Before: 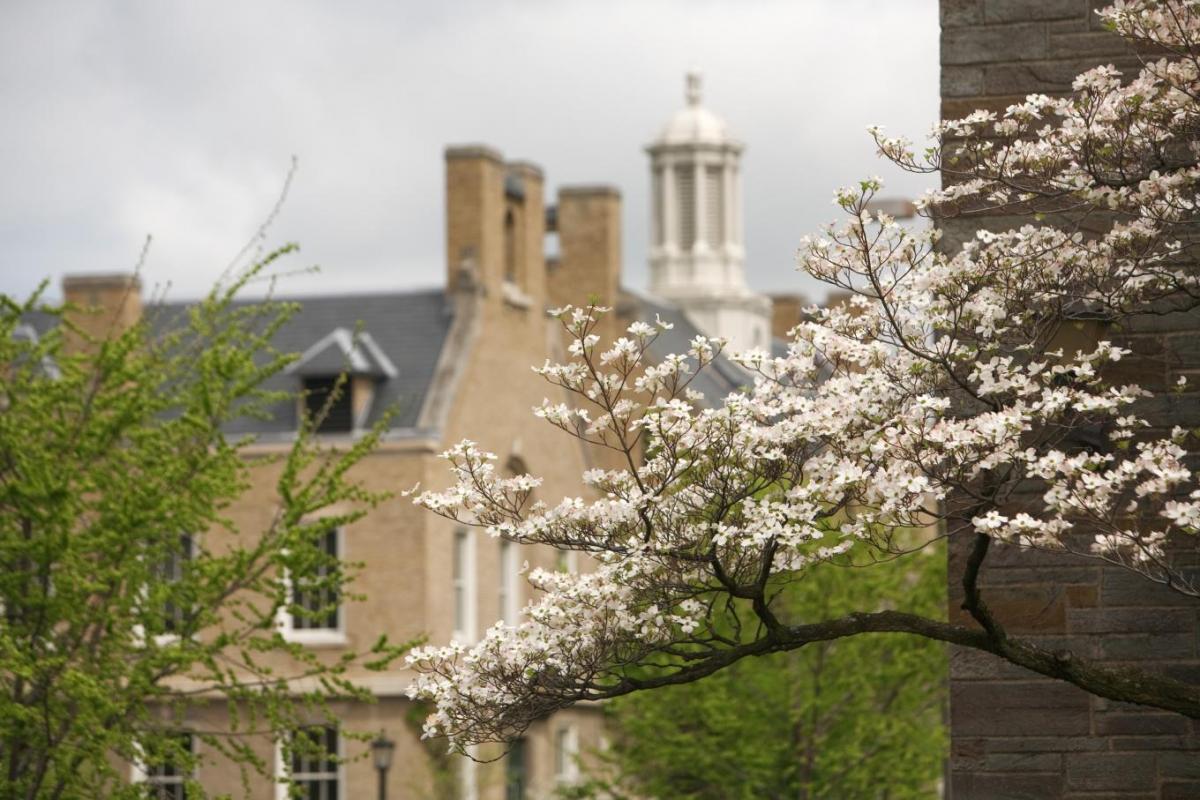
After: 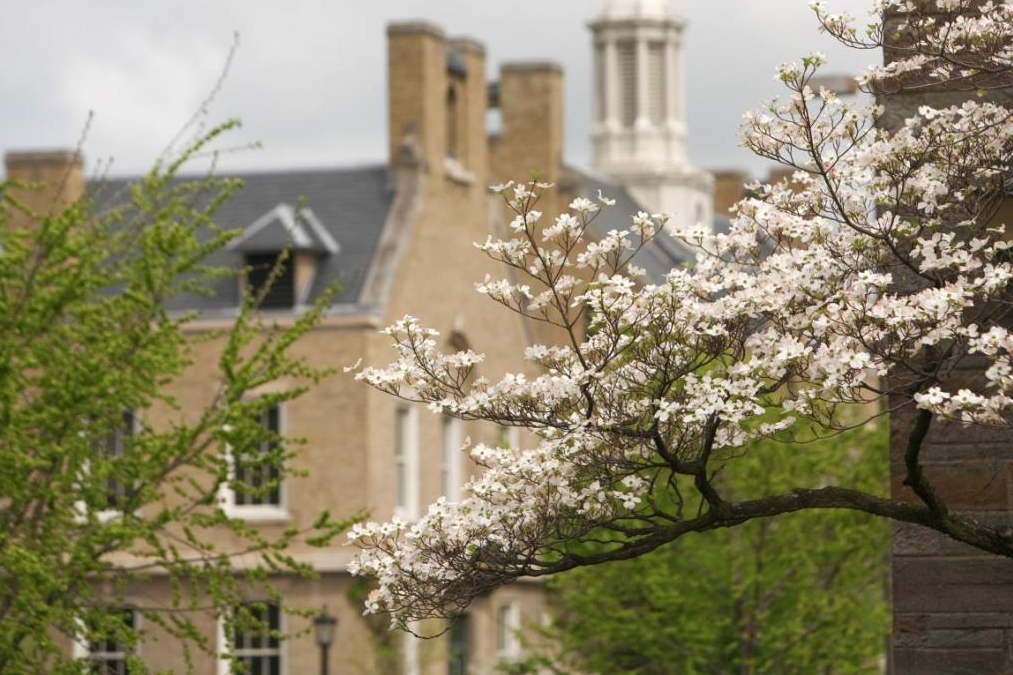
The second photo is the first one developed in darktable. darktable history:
crop and rotate: left 4.842%, top 15.51%, right 10.668%
color balance rgb: on, module defaults
